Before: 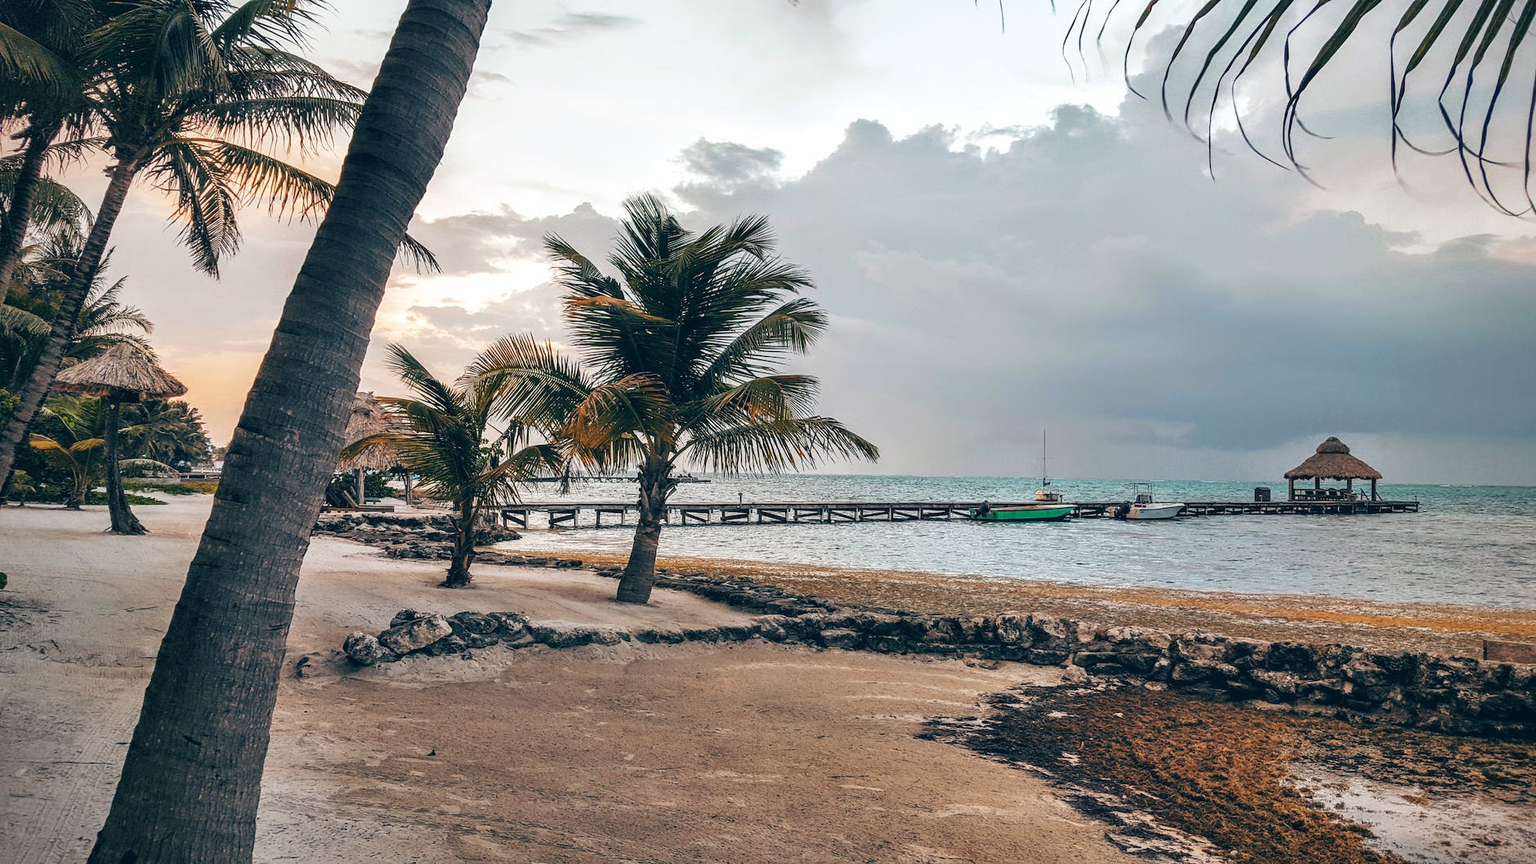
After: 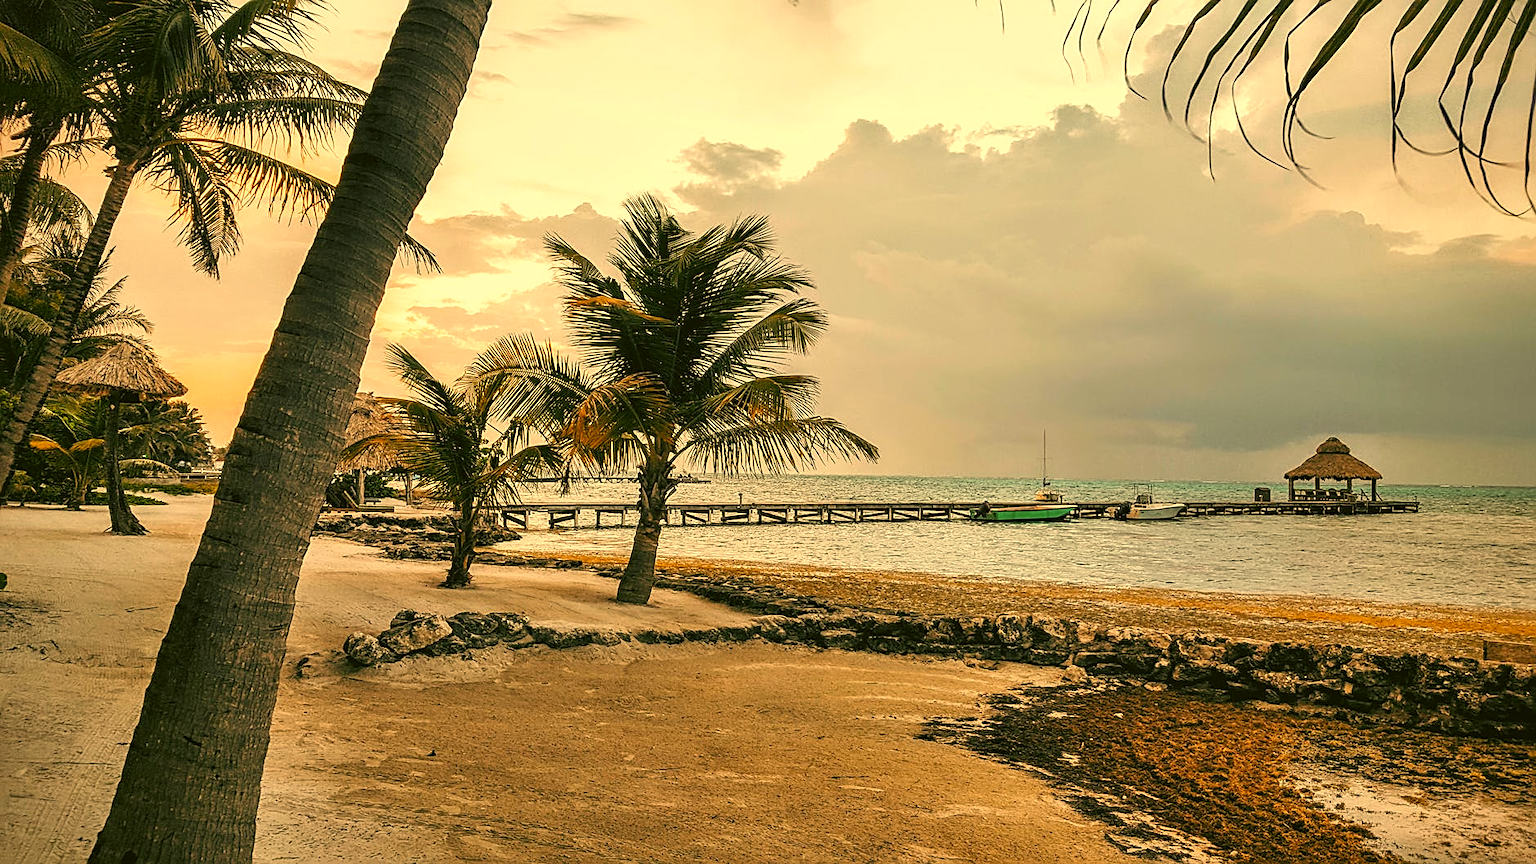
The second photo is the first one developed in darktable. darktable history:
sharpen: on, module defaults
color correction: highlights a* 0.162, highlights b* 29.53, shadows a* -0.162, shadows b* 21.09
white balance: red 1.127, blue 0.943
